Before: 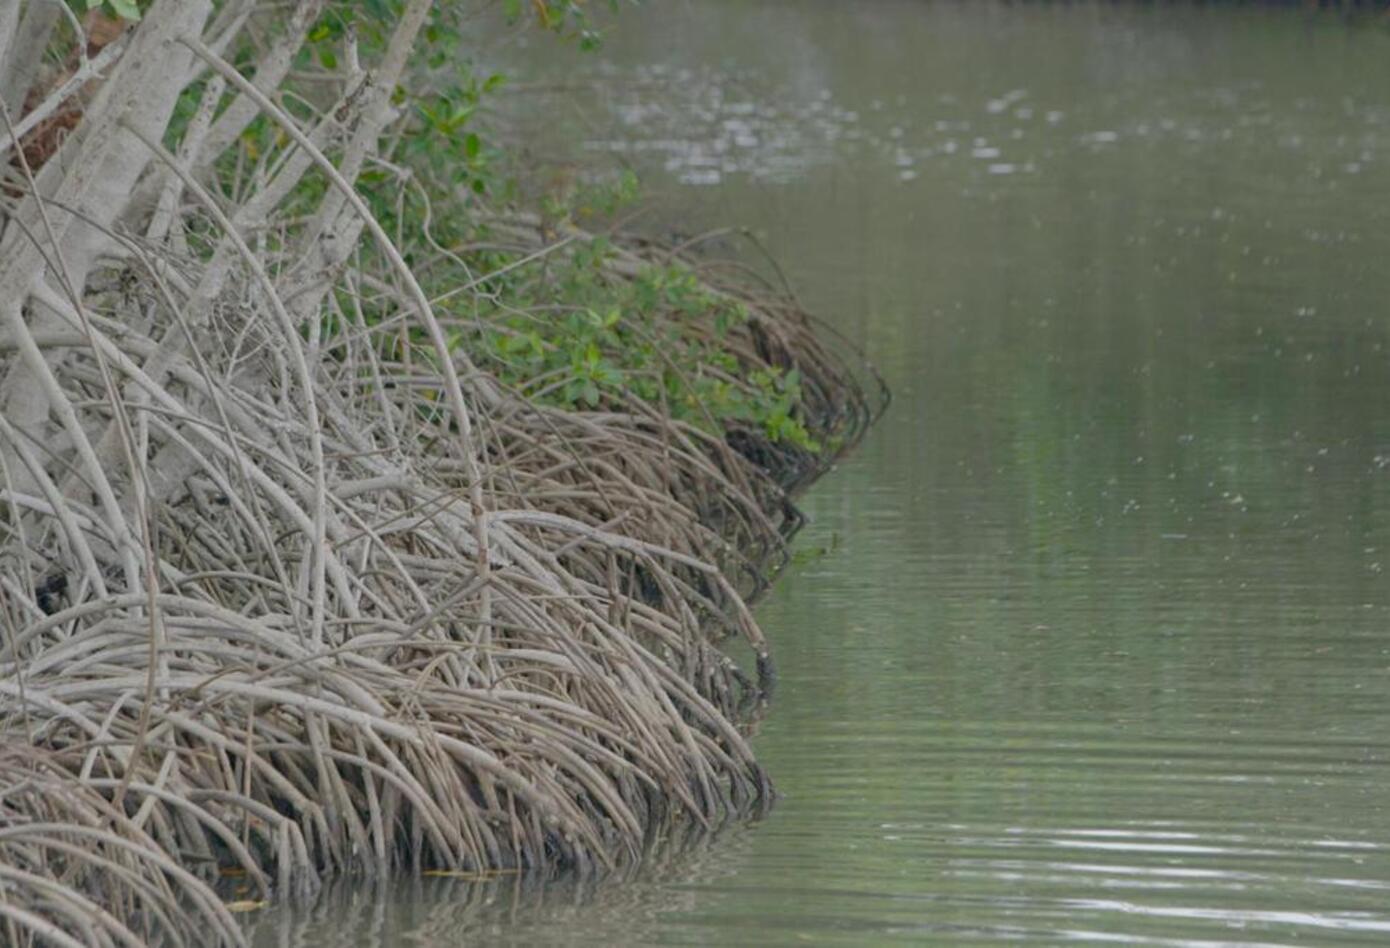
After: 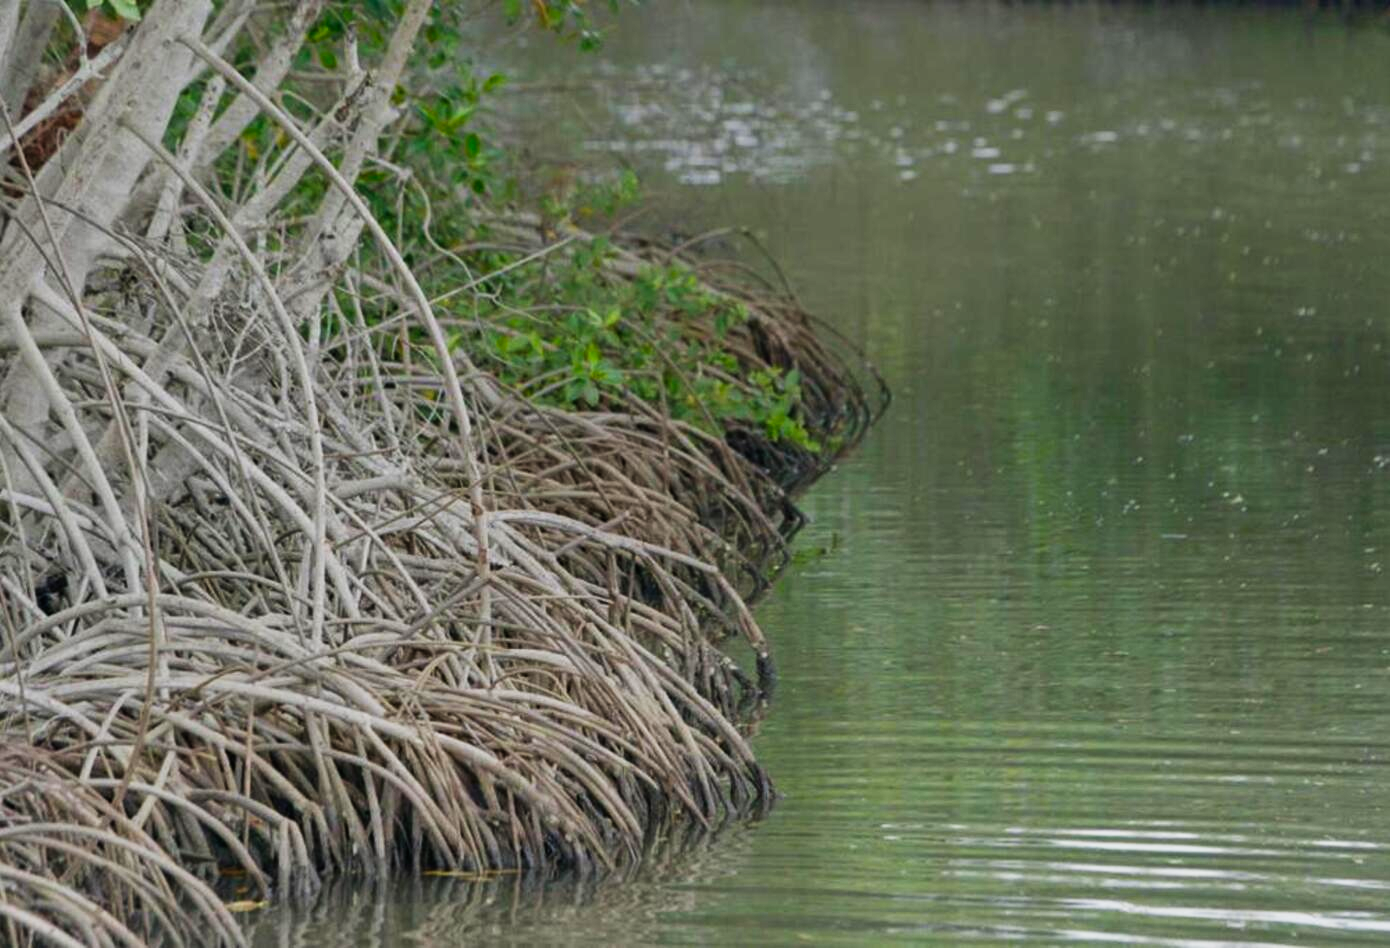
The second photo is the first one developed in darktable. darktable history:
sigmoid: contrast 1.93, skew 0.29, preserve hue 0%
shadows and highlights: shadows 30.63, highlights -63.22, shadows color adjustment 98%, highlights color adjustment 58.61%, soften with gaussian
